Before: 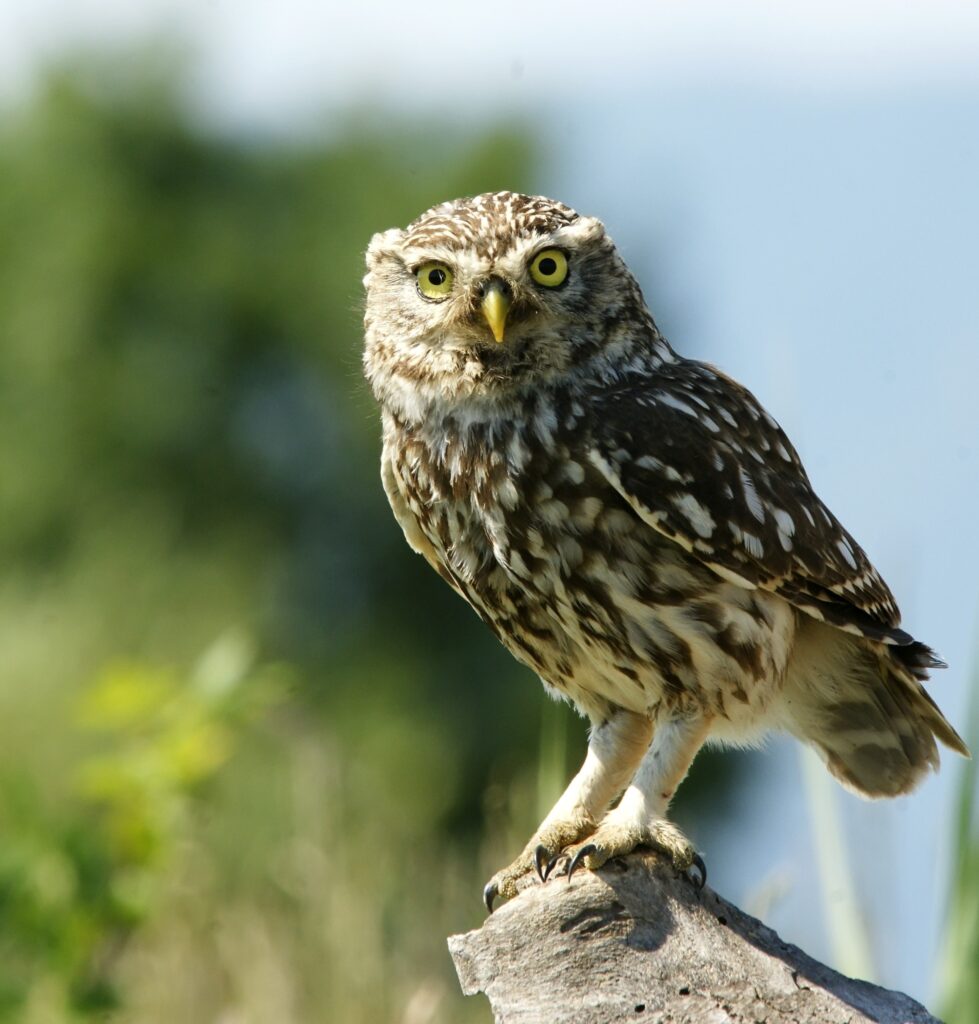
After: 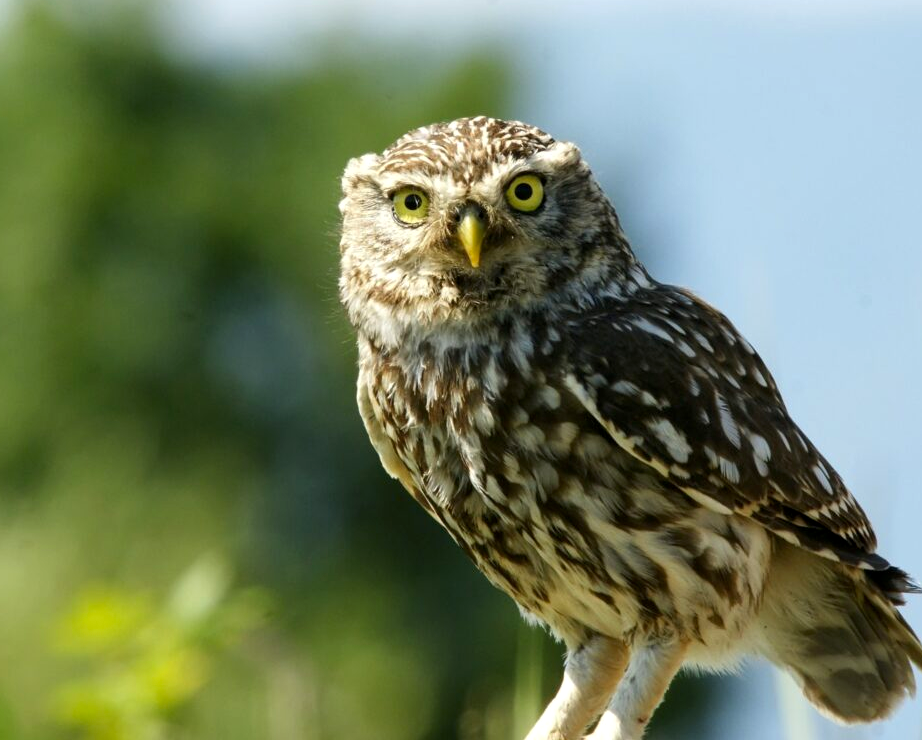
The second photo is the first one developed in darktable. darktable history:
crop: left 2.538%, top 7.374%, right 3.276%, bottom 20.275%
local contrast: highlights 102%, shadows 100%, detail 119%, midtone range 0.2
contrast brightness saturation: contrast 0.035, saturation 0.159
